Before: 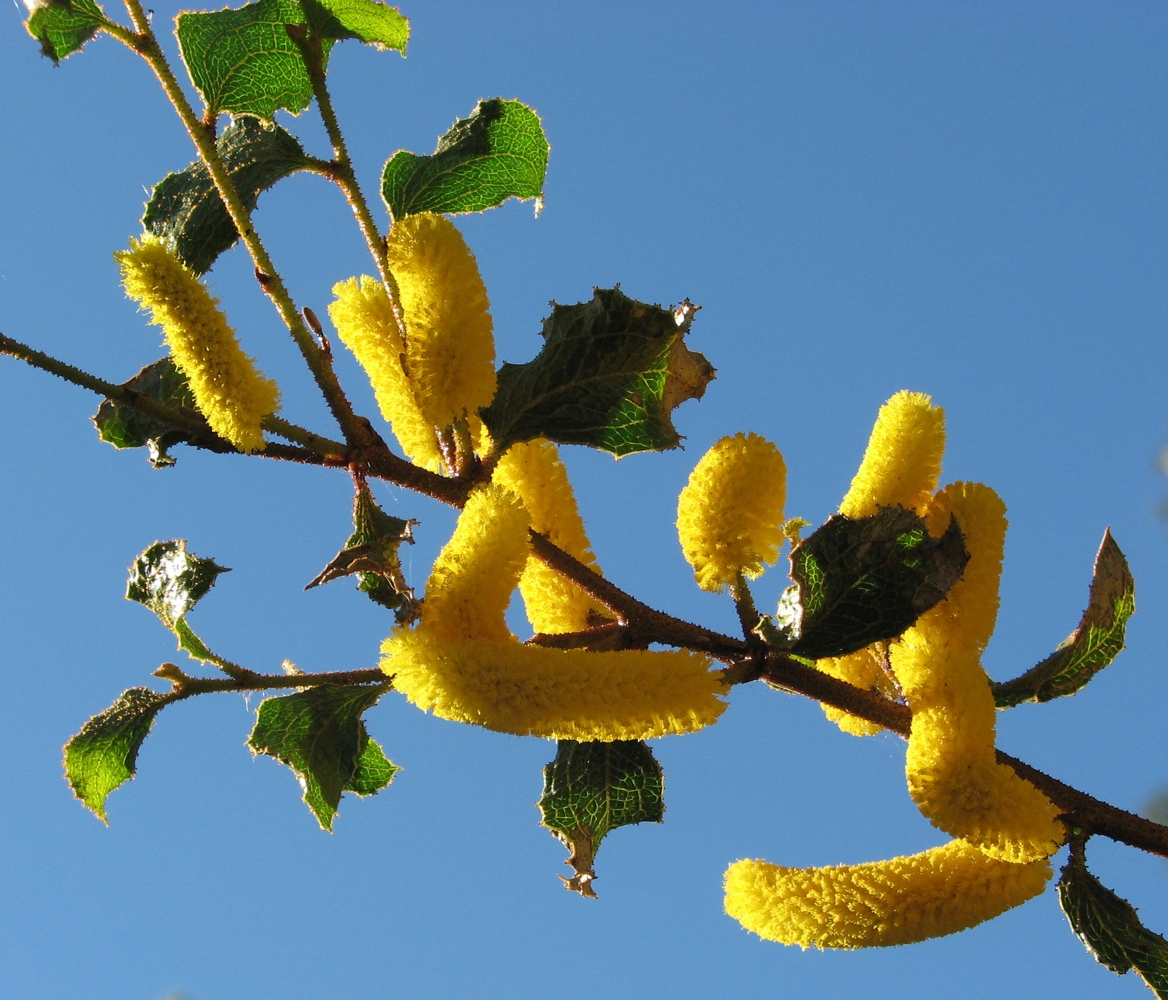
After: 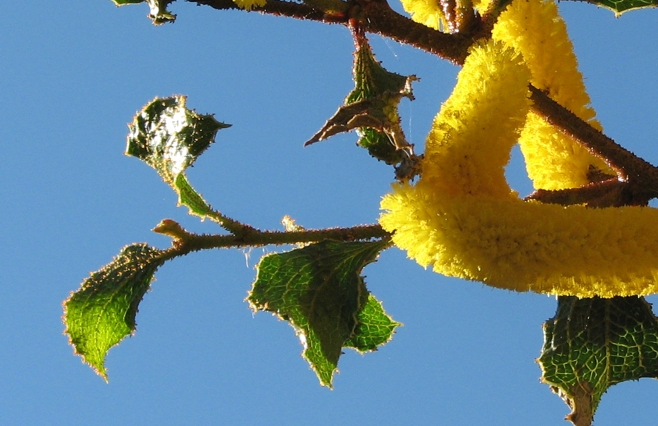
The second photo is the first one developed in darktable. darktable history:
crop: top 44.483%, right 43.593%, bottom 12.892%
tone equalizer: on, module defaults
